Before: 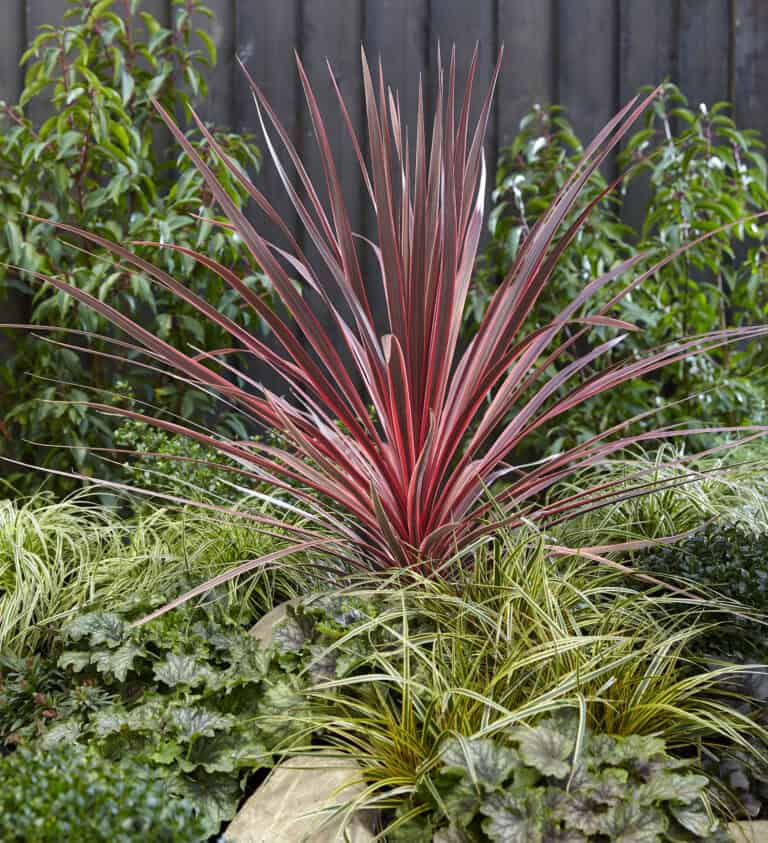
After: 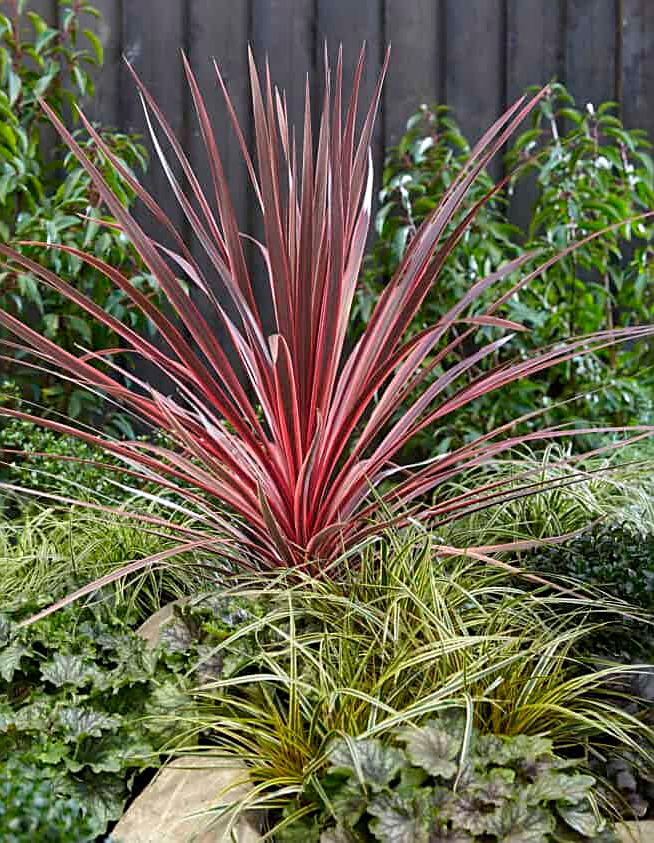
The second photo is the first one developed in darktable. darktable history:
crop and rotate: left 14.748%
sharpen: on, module defaults
